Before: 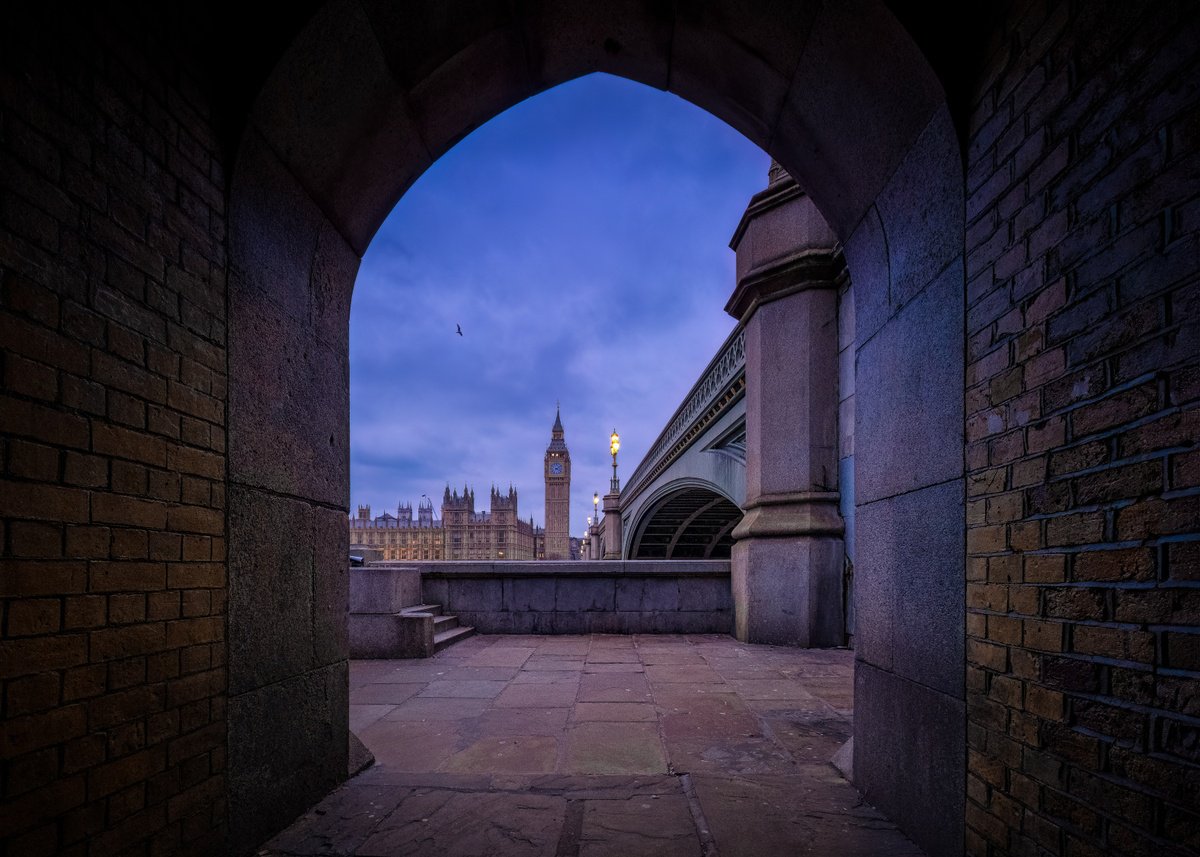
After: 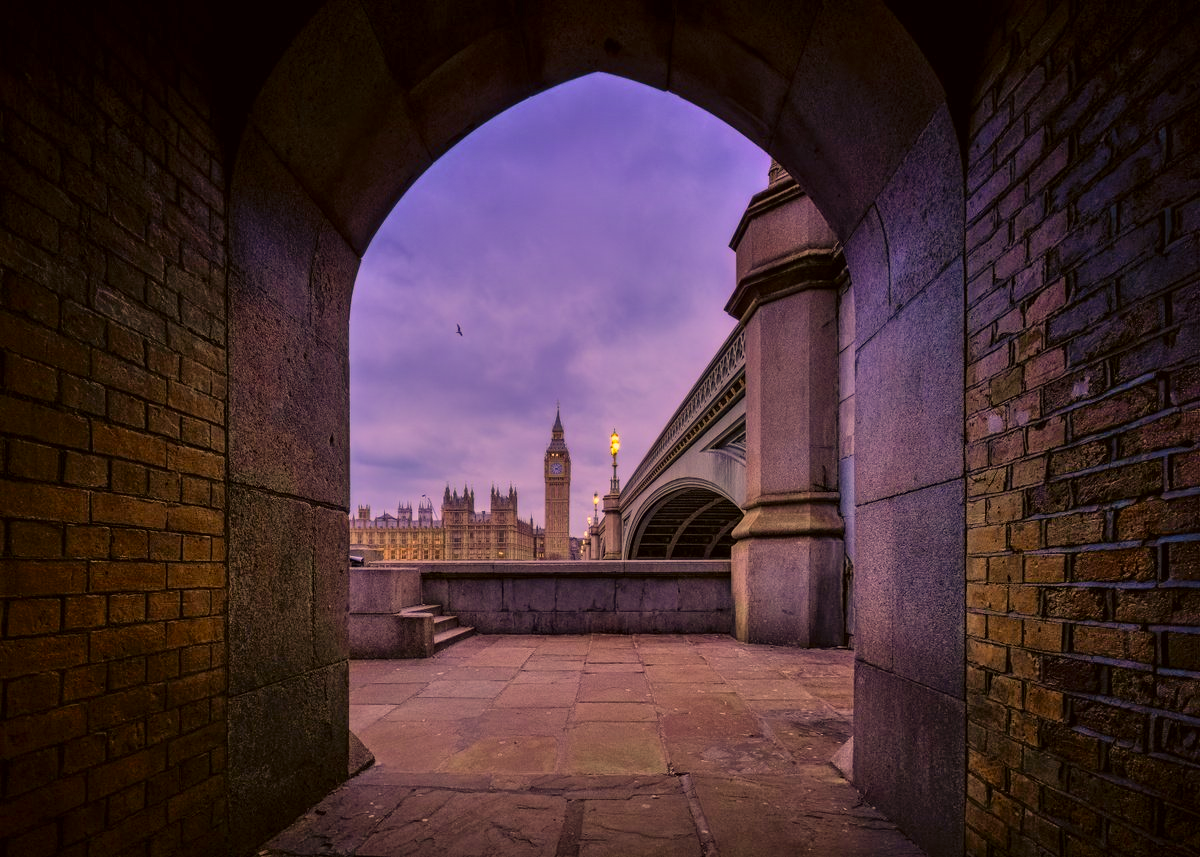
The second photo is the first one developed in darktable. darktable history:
color correction: highlights a* 17.94, highlights b* 35.39, shadows a* 1.48, shadows b* 6.42, saturation 1.01
shadows and highlights: soften with gaussian
